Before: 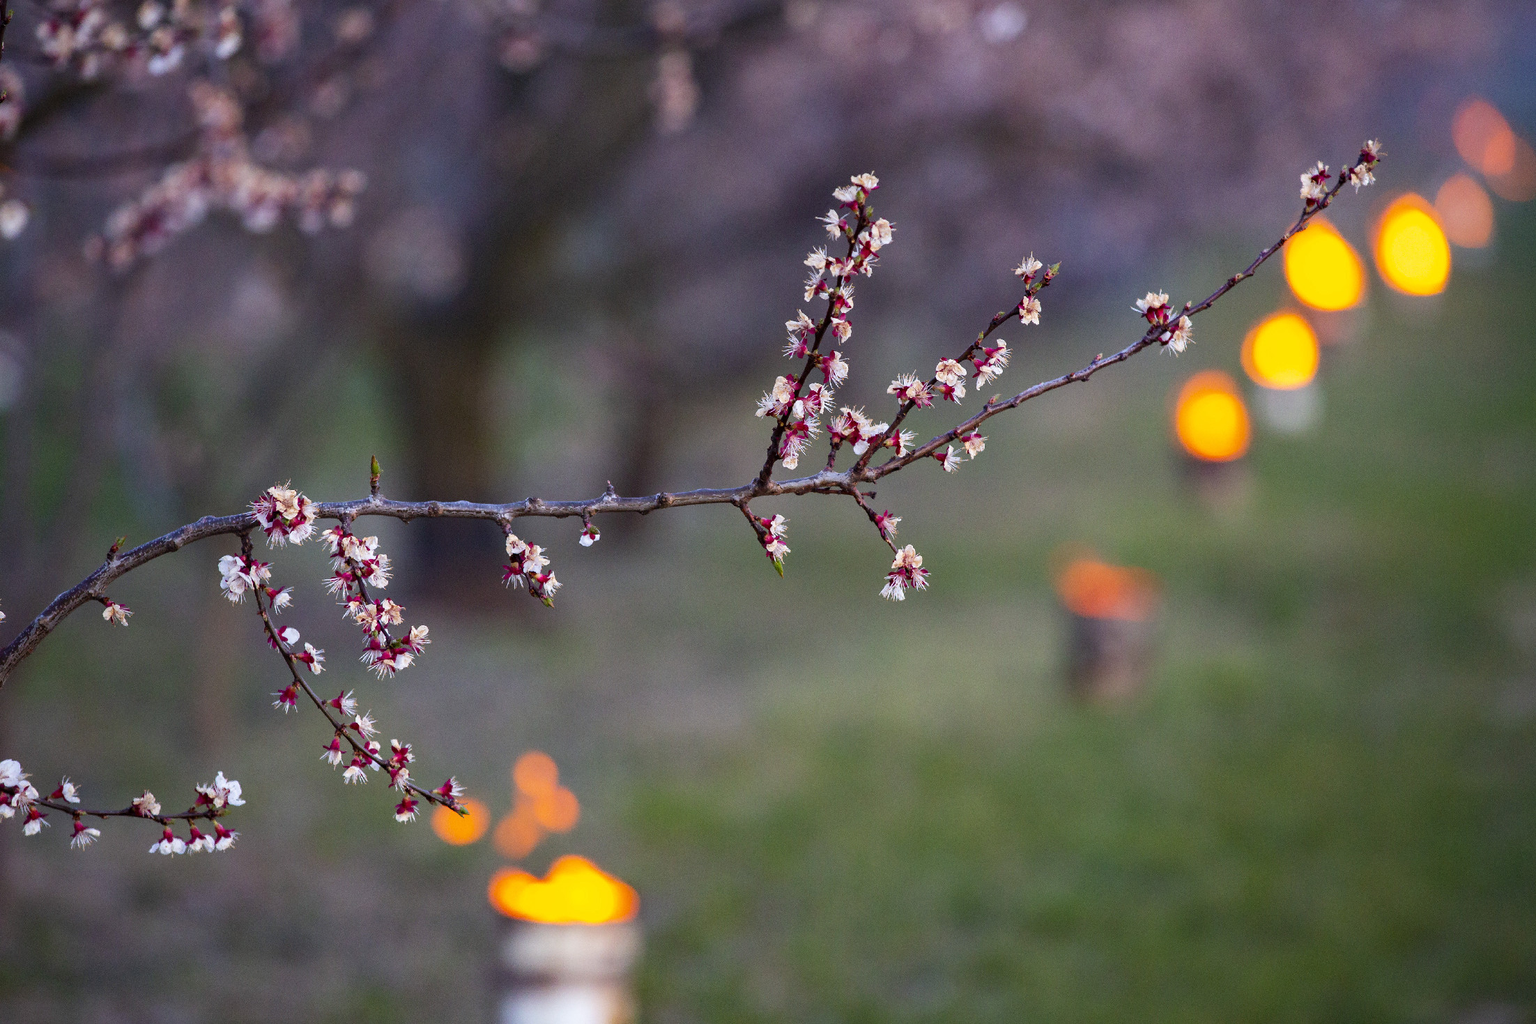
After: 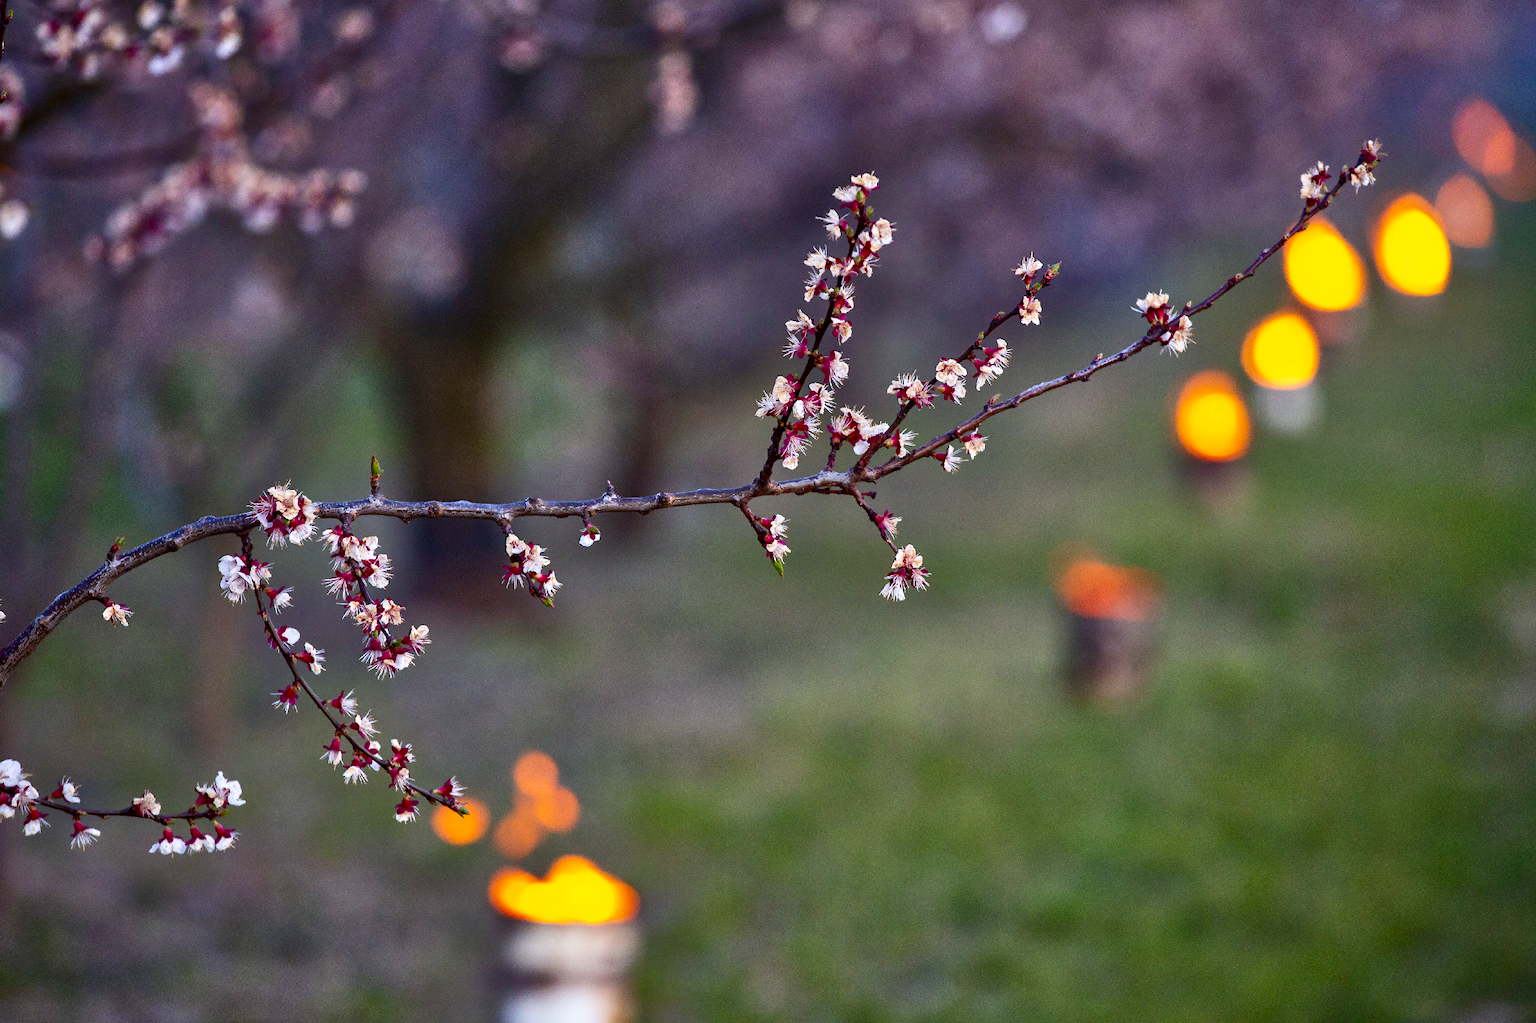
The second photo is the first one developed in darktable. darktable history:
contrast brightness saturation: contrast 0.19, brightness -0.228, saturation 0.112
tone equalizer: -7 EV 0.159 EV, -6 EV 0.618 EV, -5 EV 1.12 EV, -4 EV 1.37 EV, -3 EV 1.13 EV, -2 EV 0.6 EV, -1 EV 0.16 EV, smoothing 1
